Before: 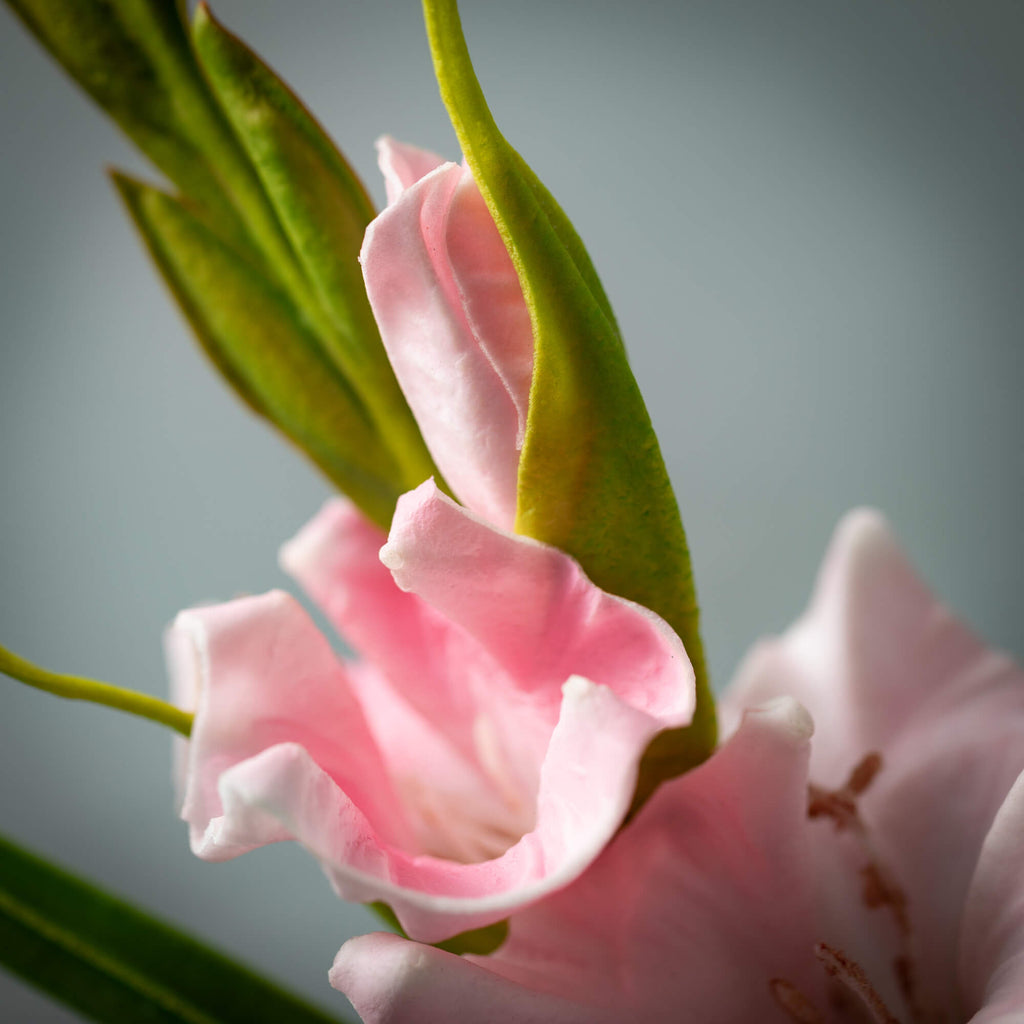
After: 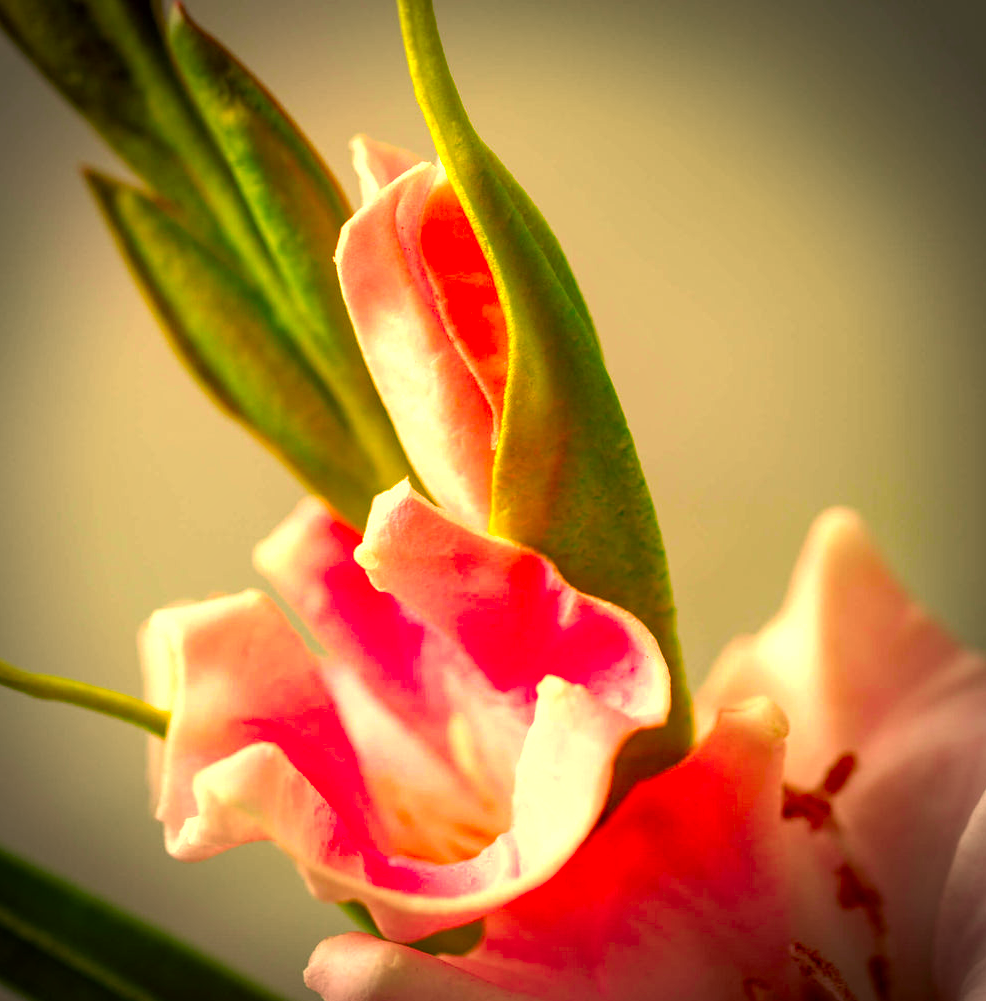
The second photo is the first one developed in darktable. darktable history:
exposure: exposure 0.6 EV, compensate highlight preservation false
vignetting: automatic ratio true
crop and rotate: left 2.536%, right 1.107%, bottom 2.246%
color balance rgb: perceptual saturation grading › global saturation 20%, perceptual saturation grading › highlights -25%, perceptual saturation grading › shadows 50%
tone curve: curves: ch0 [(0, 0) (0.003, 0.051) (0.011, 0.054) (0.025, 0.056) (0.044, 0.07) (0.069, 0.092) (0.1, 0.119) (0.136, 0.149) (0.177, 0.189) (0.224, 0.231) (0.277, 0.278) (0.335, 0.329) (0.399, 0.386) (0.468, 0.454) (0.543, 0.524) (0.623, 0.603) (0.709, 0.687) (0.801, 0.776) (0.898, 0.878) (1, 1)], preserve colors none
color correction: highlights a* 10.44, highlights b* 30.04, shadows a* 2.73, shadows b* 17.51, saturation 1.72
local contrast: detail 130%
